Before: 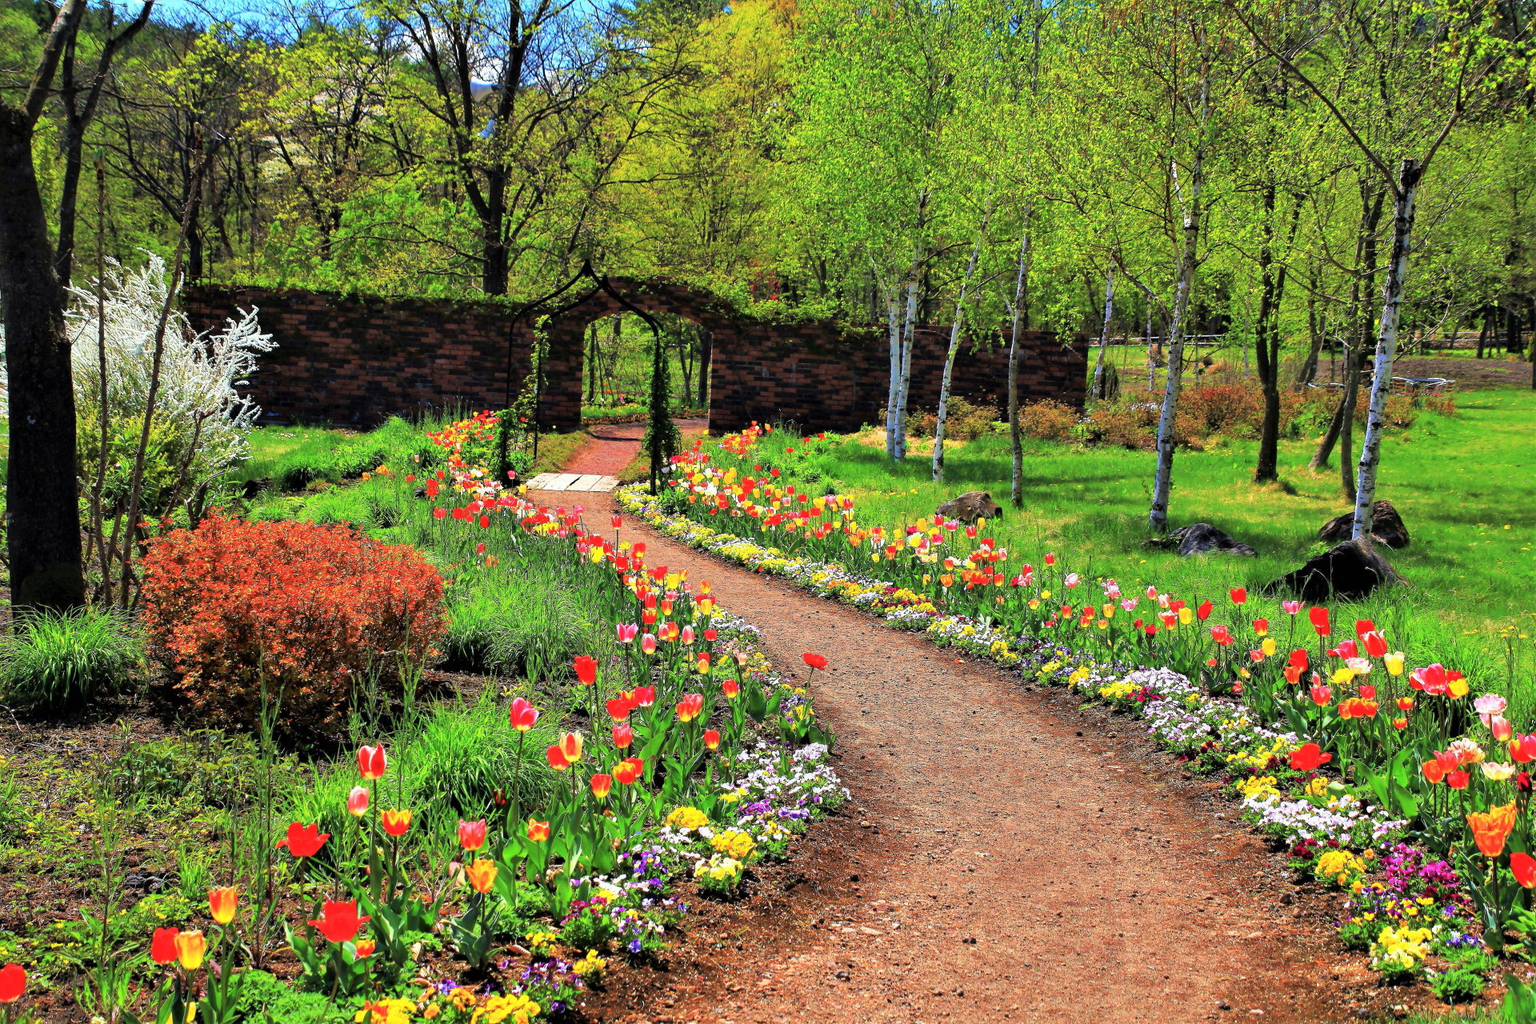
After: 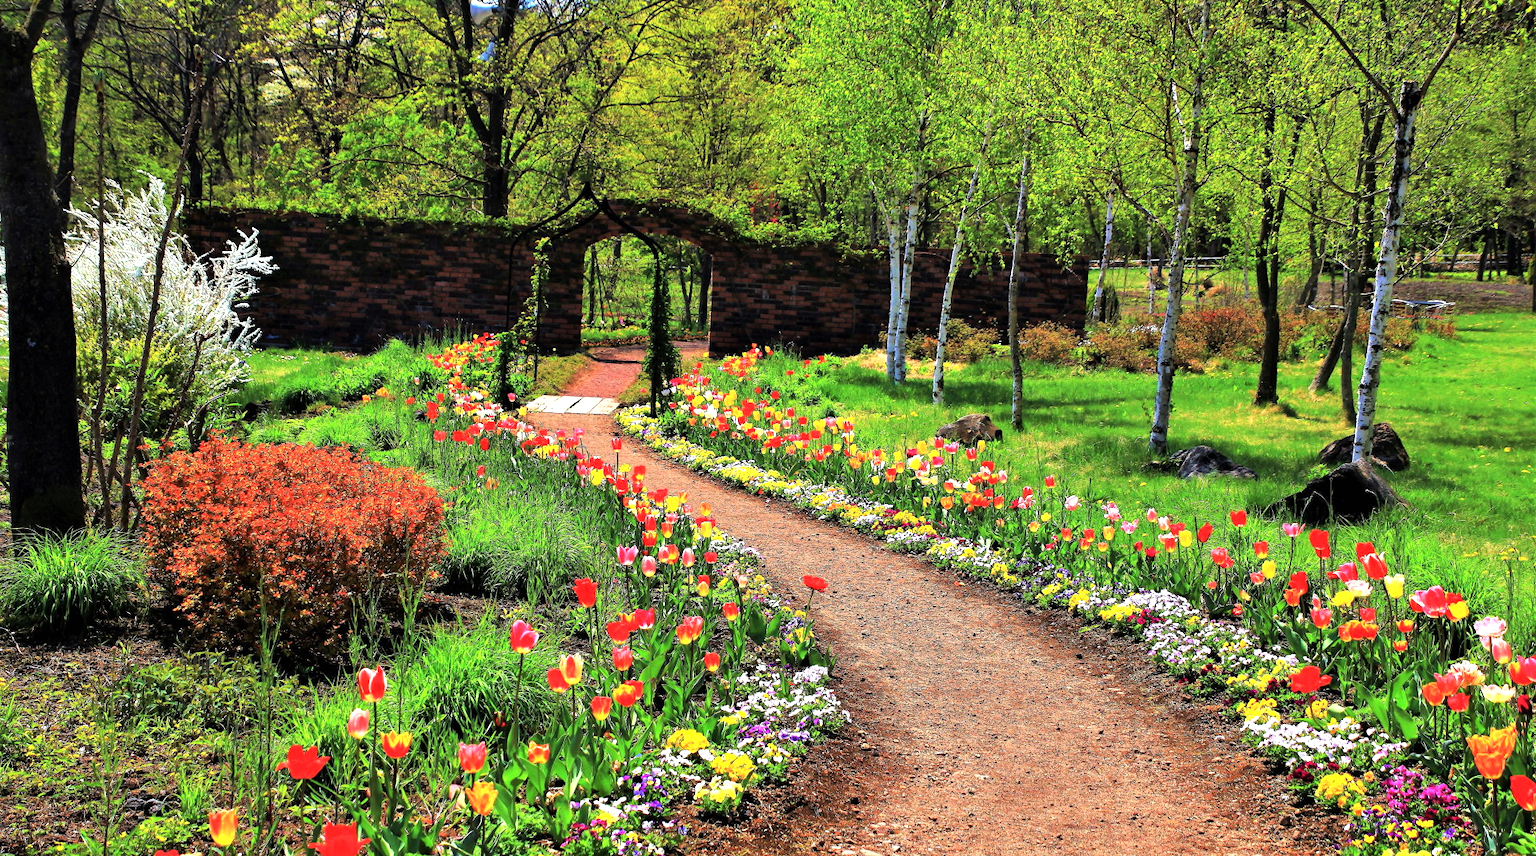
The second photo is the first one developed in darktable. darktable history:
crop: top 7.625%, bottom 8.027%
white balance: emerald 1
tone equalizer: -8 EV -0.417 EV, -7 EV -0.389 EV, -6 EV -0.333 EV, -5 EV -0.222 EV, -3 EV 0.222 EV, -2 EV 0.333 EV, -1 EV 0.389 EV, +0 EV 0.417 EV, edges refinement/feathering 500, mask exposure compensation -1.57 EV, preserve details no
